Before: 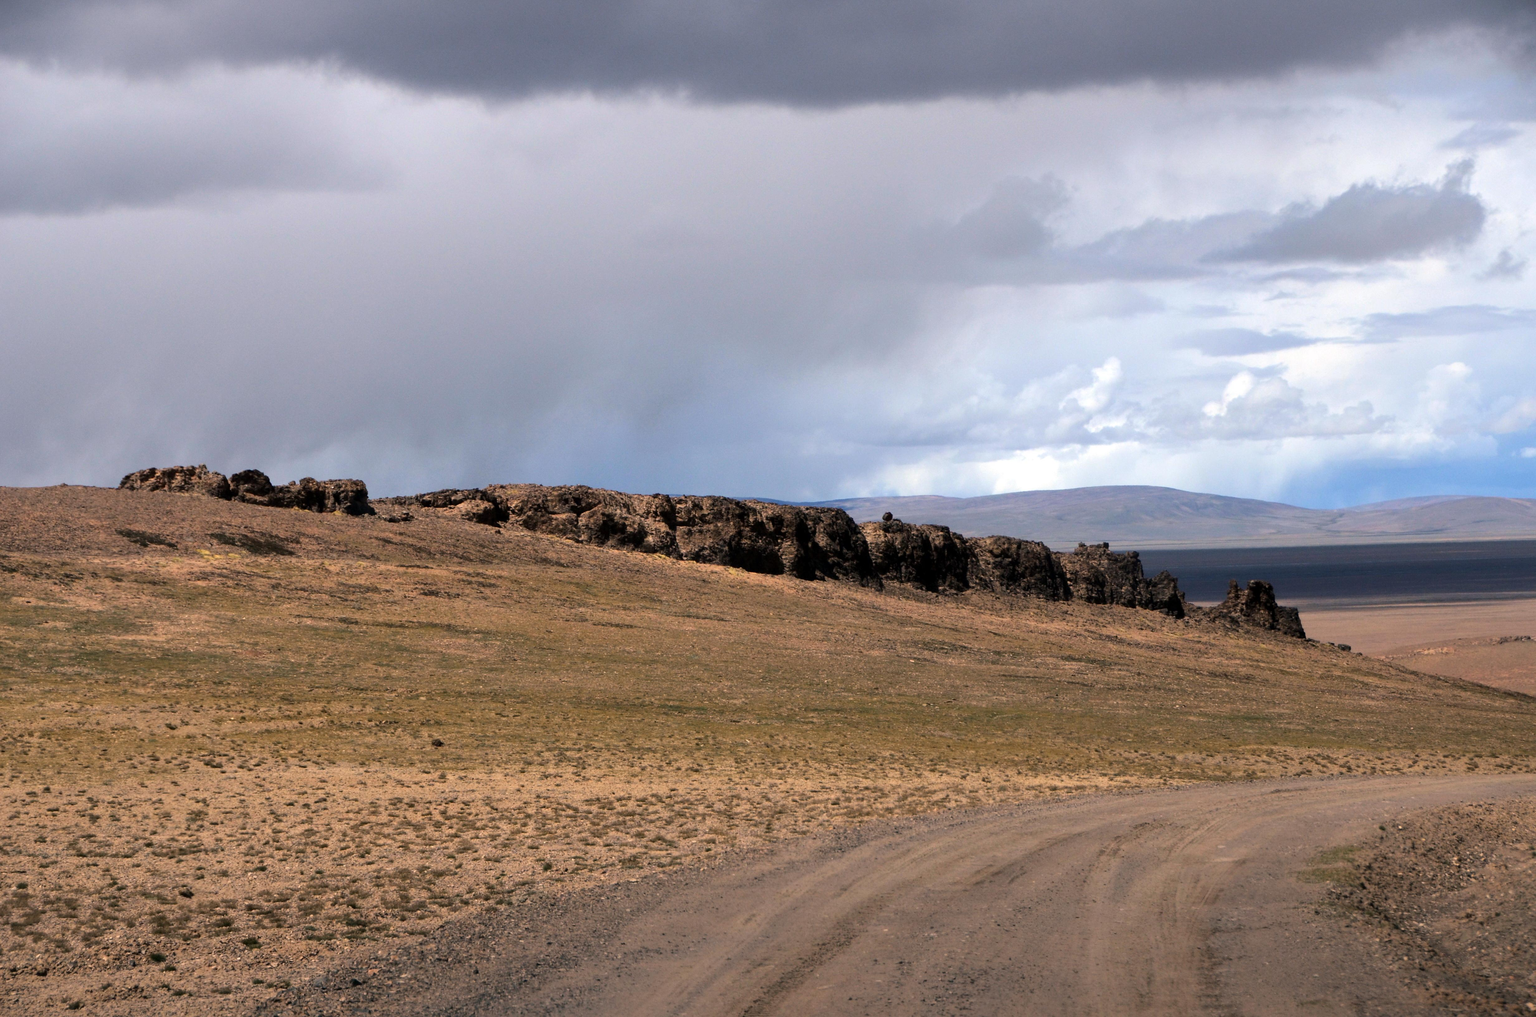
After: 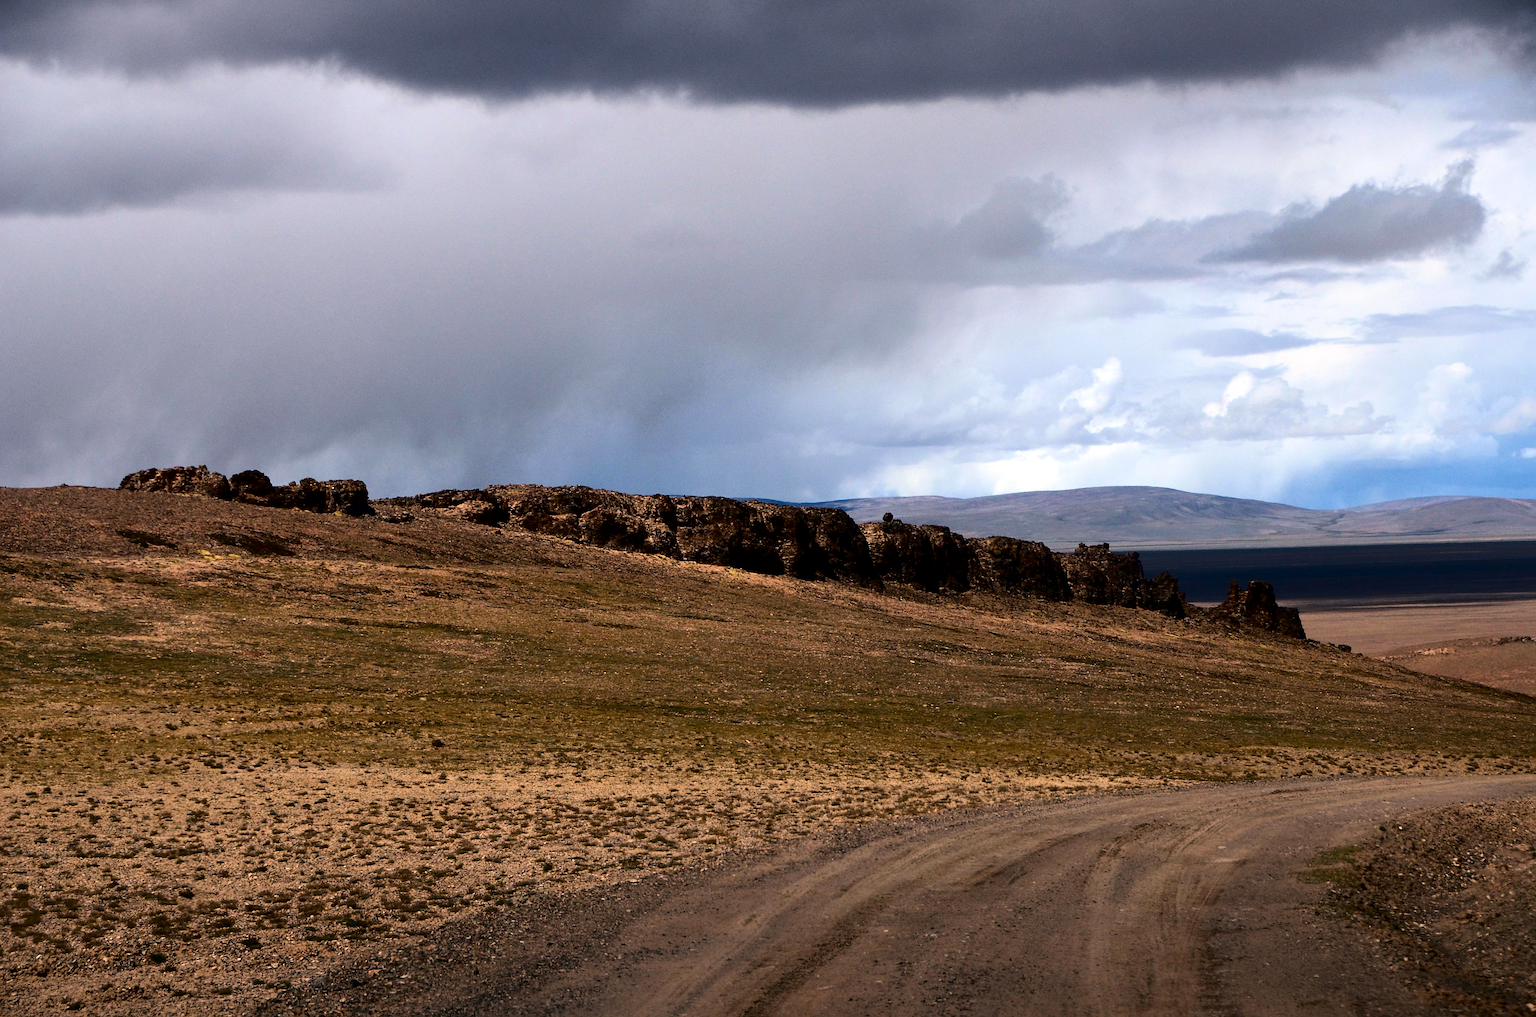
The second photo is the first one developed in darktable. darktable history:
sharpen: on, module defaults
contrast brightness saturation: contrast 0.24, brightness -0.24, saturation 0.14
